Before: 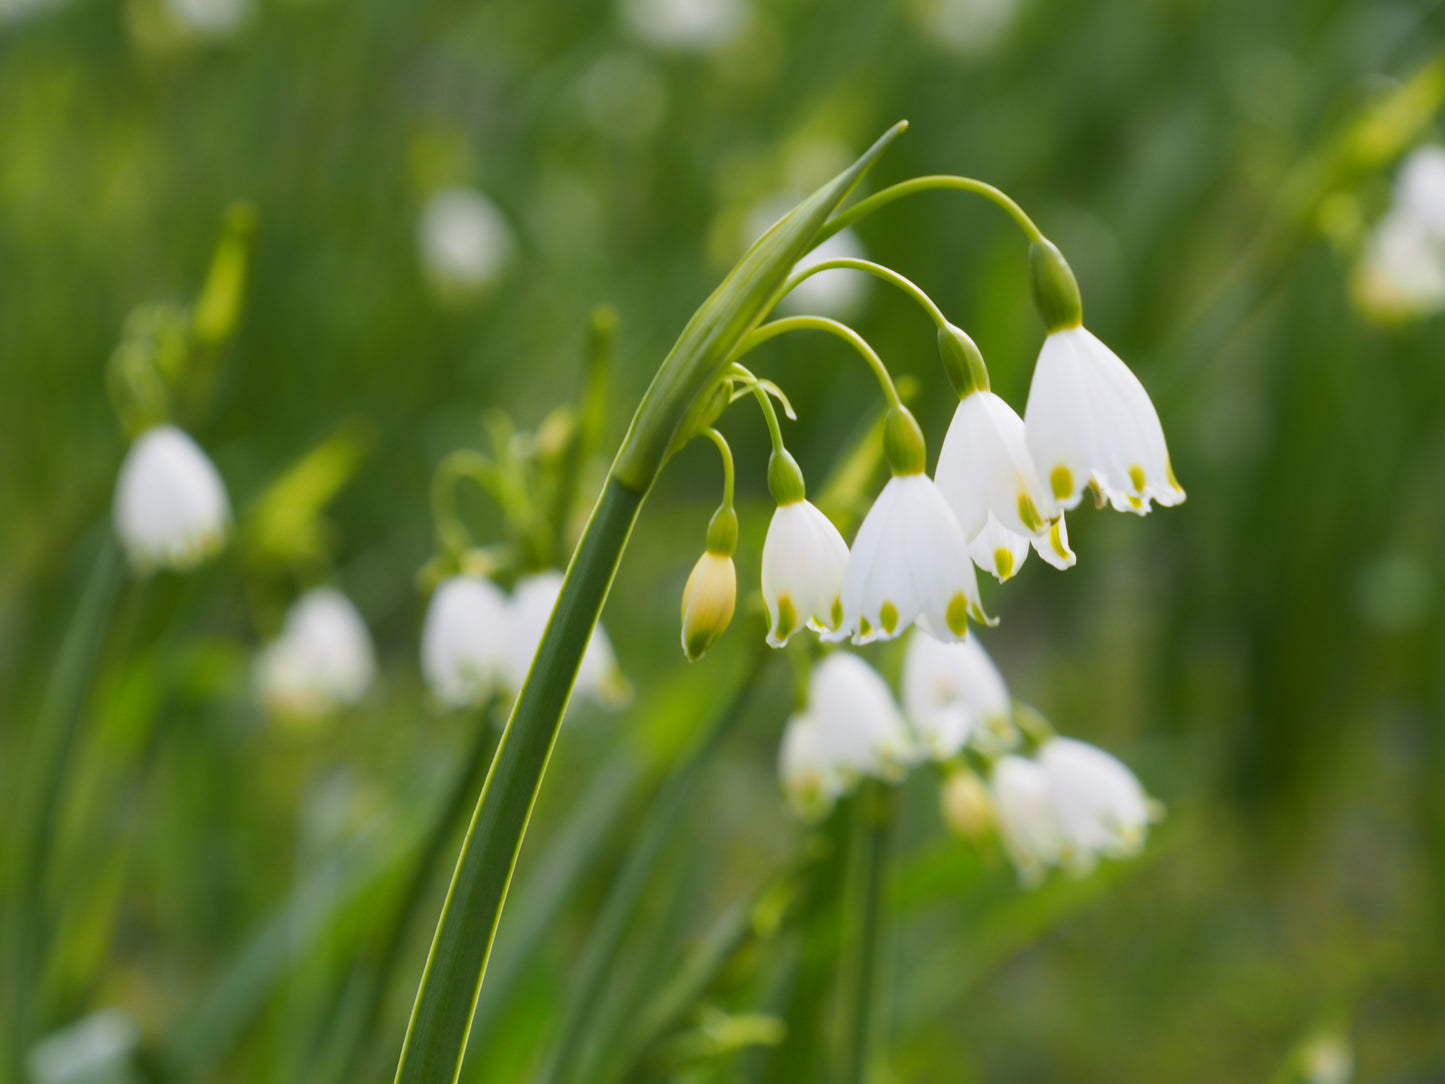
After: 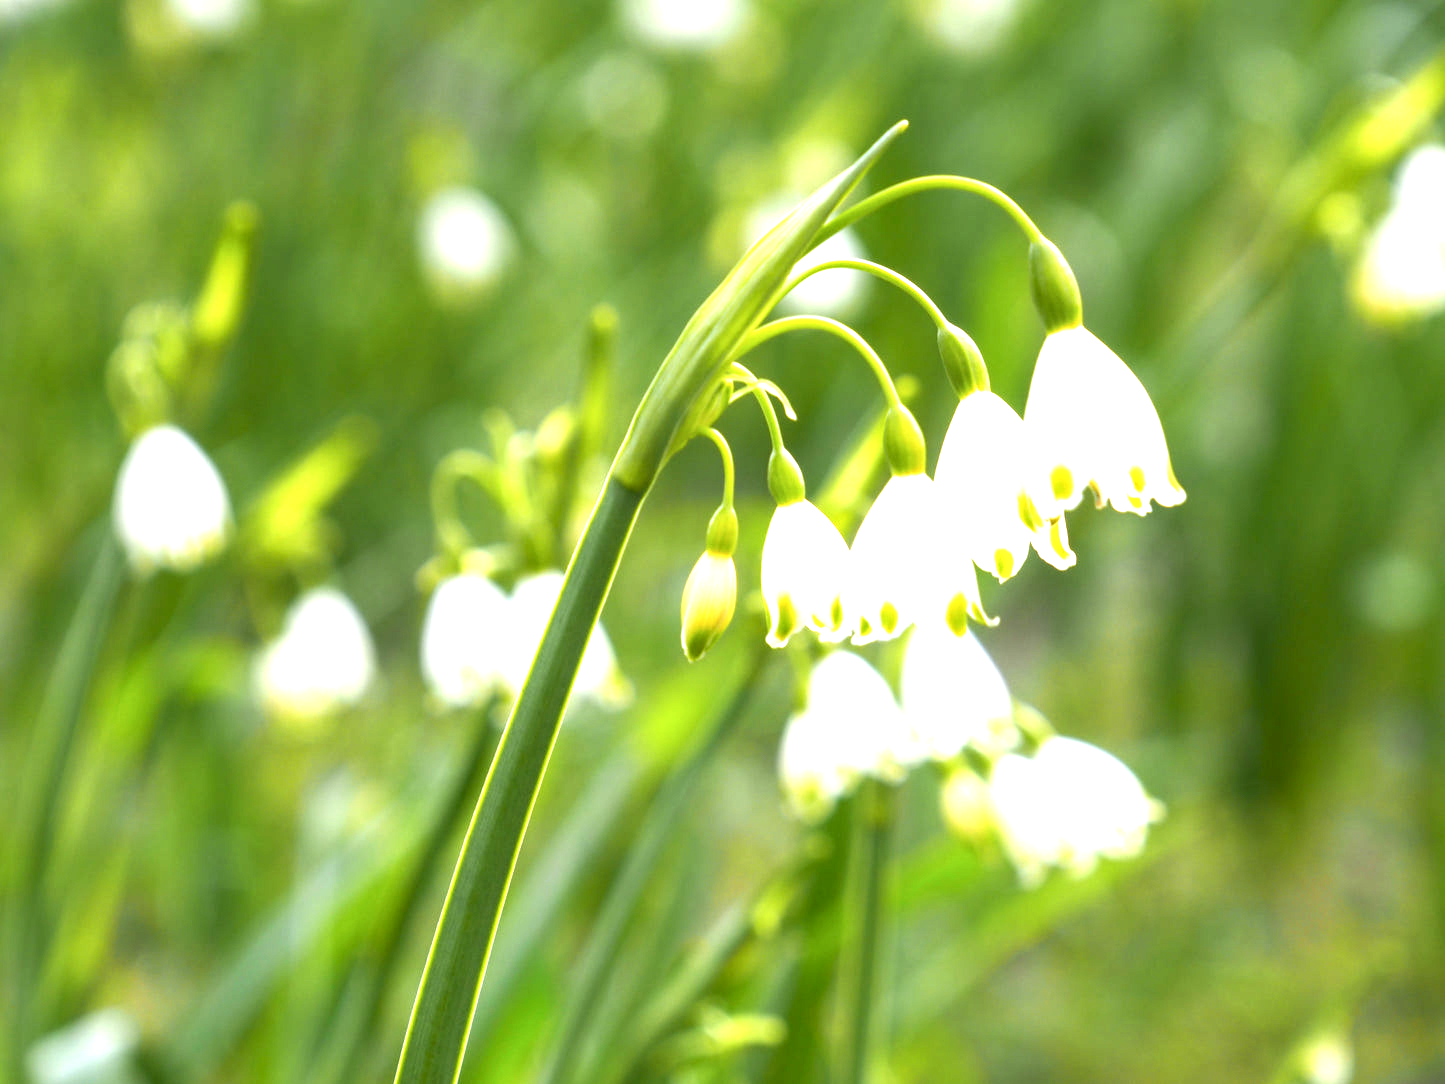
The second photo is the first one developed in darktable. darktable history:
local contrast: detail 130%
exposure: black level correction 0, exposure 1.379 EV, compensate exposure bias true, compensate highlight preservation false
